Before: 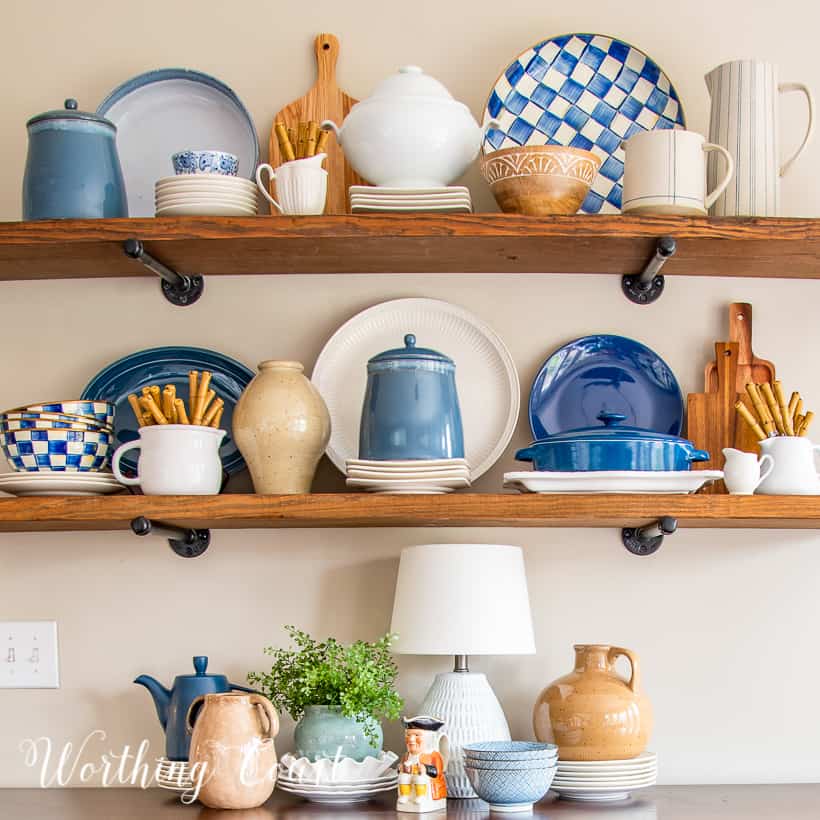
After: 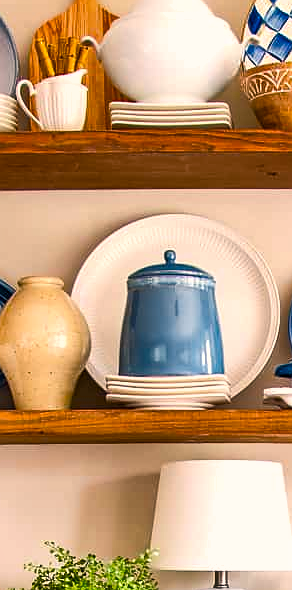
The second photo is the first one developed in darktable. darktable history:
color balance rgb: highlights gain › chroma 3.24%, highlights gain › hue 55.38°, global offset › chroma 0.055%, global offset › hue 253.83°, perceptual saturation grading › global saturation 34.966%, perceptual saturation grading › highlights -25.583%, perceptual saturation grading › shadows 26.056%, global vibrance 20%
exposure: exposure 0.291 EV, compensate exposure bias true, compensate highlight preservation false
tone curve: curves: ch0 [(0, 0) (0.003, 0.019) (0.011, 0.019) (0.025, 0.022) (0.044, 0.026) (0.069, 0.032) (0.1, 0.052) (0.136, 0.081) (0.177, 0.123) (0.224, 0.17) (0.277, 0.219) (0.335, 0.276) (0.399, 0.344) (0.468, 0.421) (0.543, 0.508) (0.623, 0.604) (0.709, 0.705) (0.801, 0.797) (0.898, 0.894) (1, 1)], color space Lab, linked channels, preserve colors none
crop and rotate: left 29.429%, top 10.364%, right 34.851%, bottom 17.646%
sharpen: radius 0.991
shadows and highlights: highlights color adjustment 42.06%, soften with gaussian
